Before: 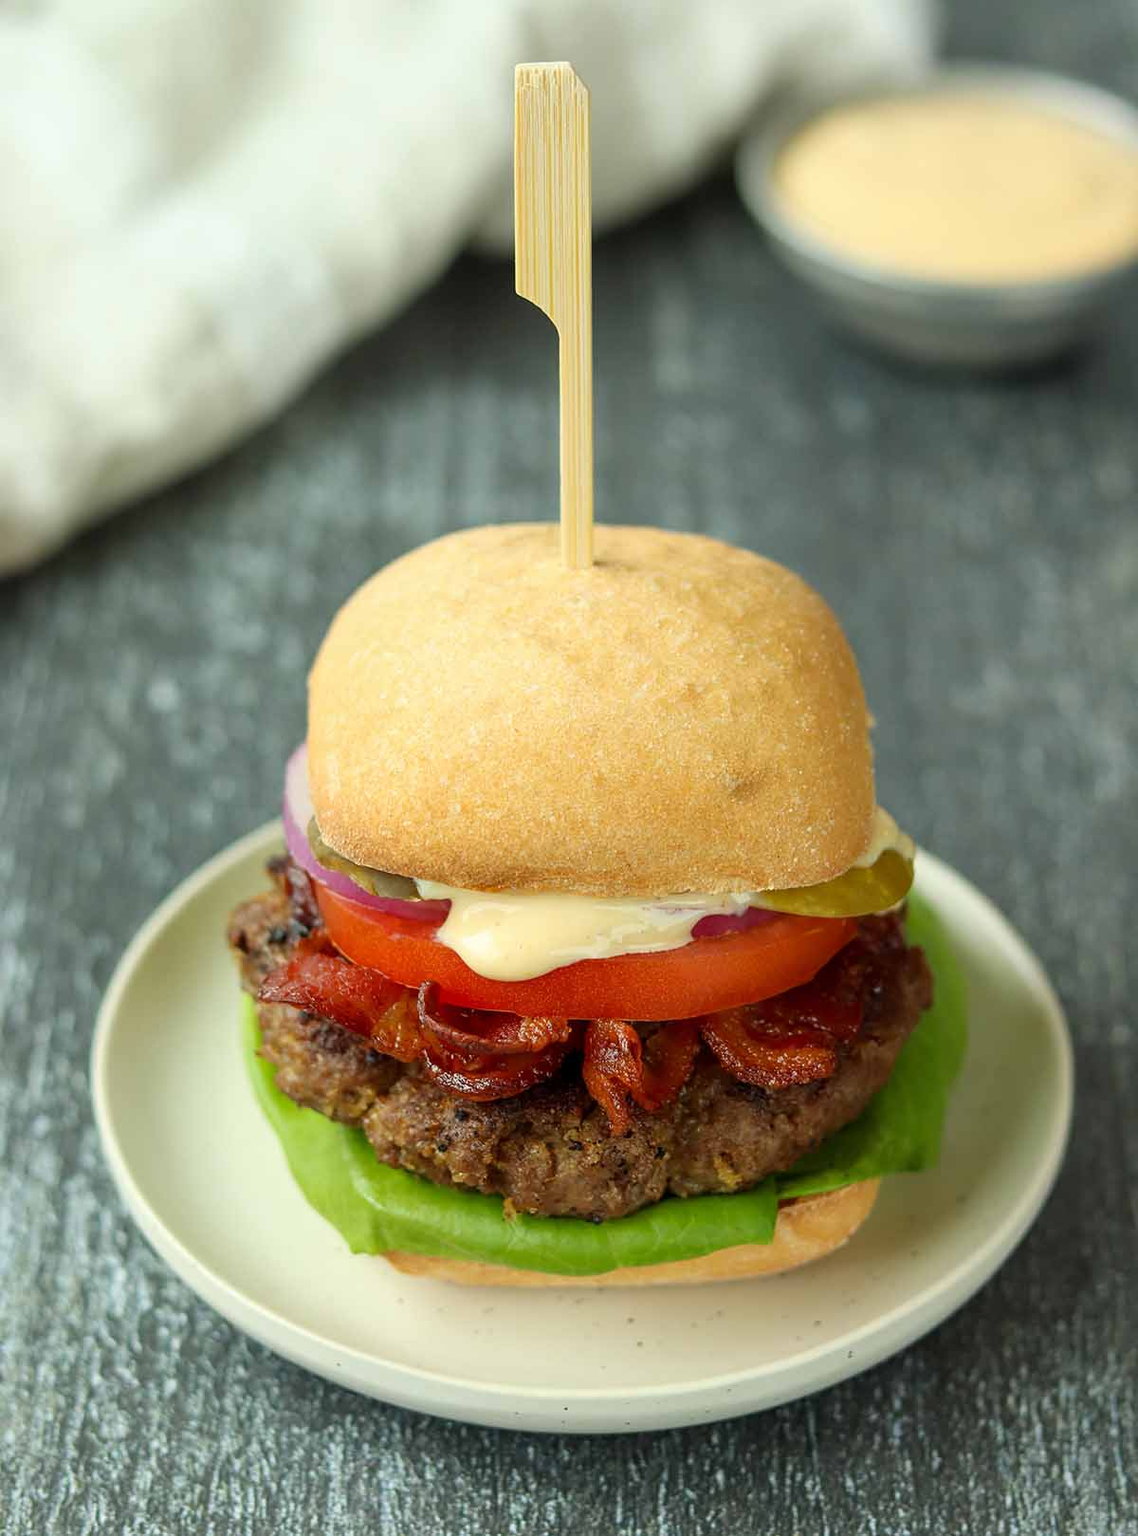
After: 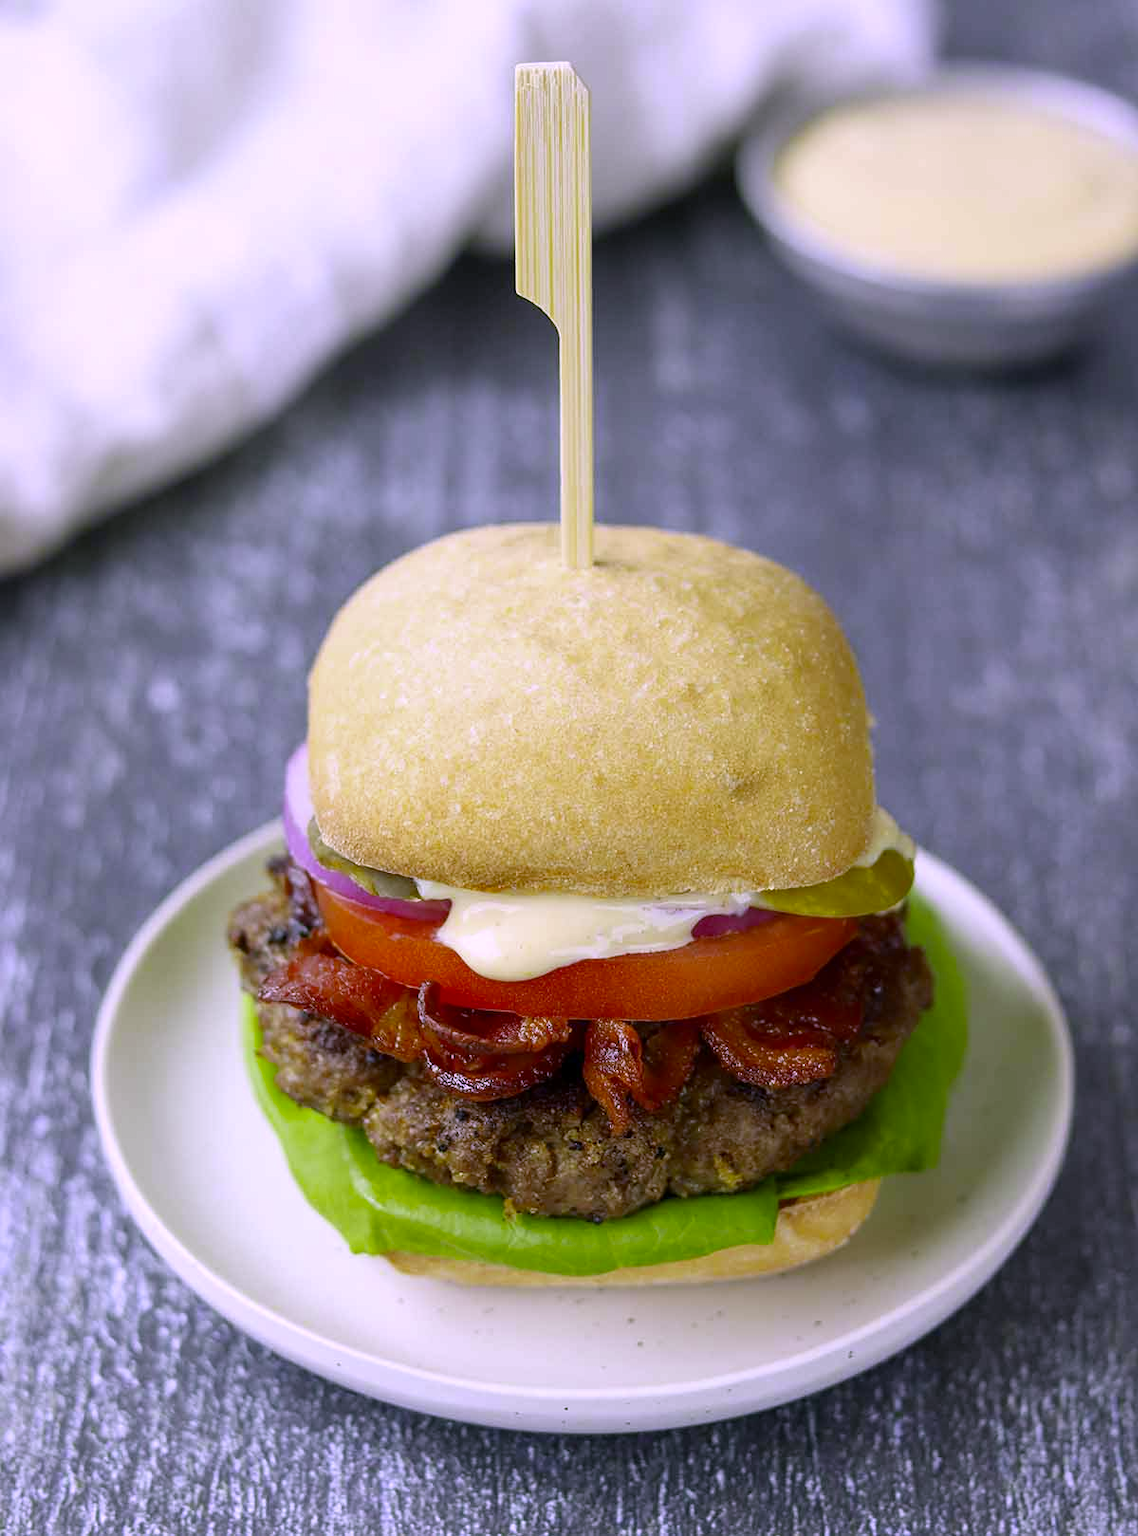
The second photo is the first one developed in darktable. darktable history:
color correction: highlights a* 15, highlights b* 31.55
white balance: red 0.766, blue 1.537
